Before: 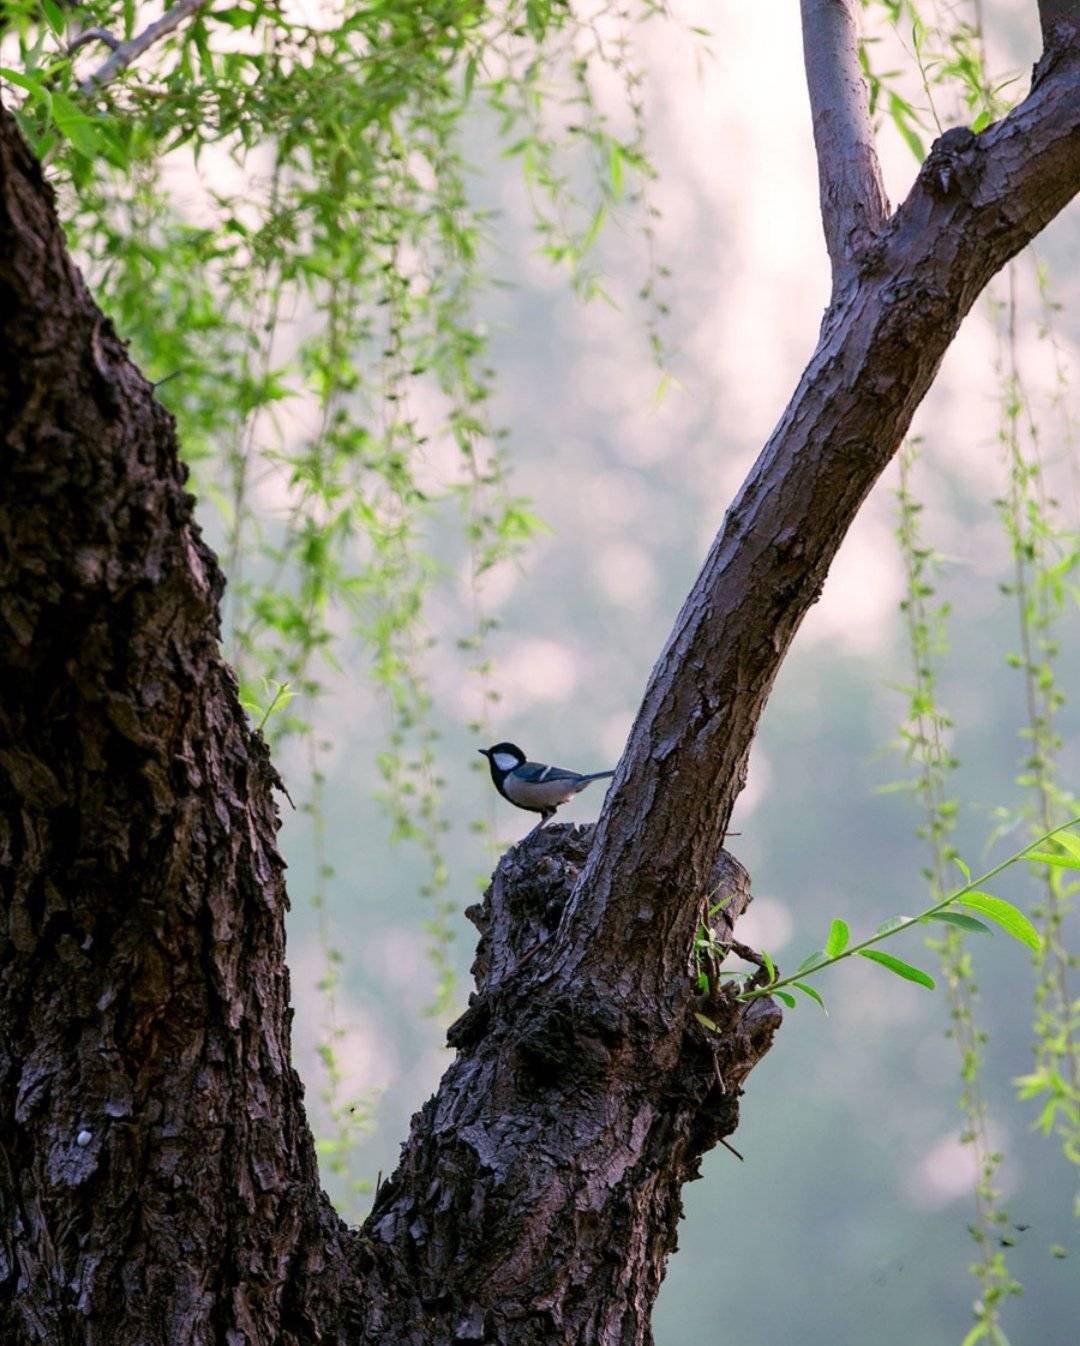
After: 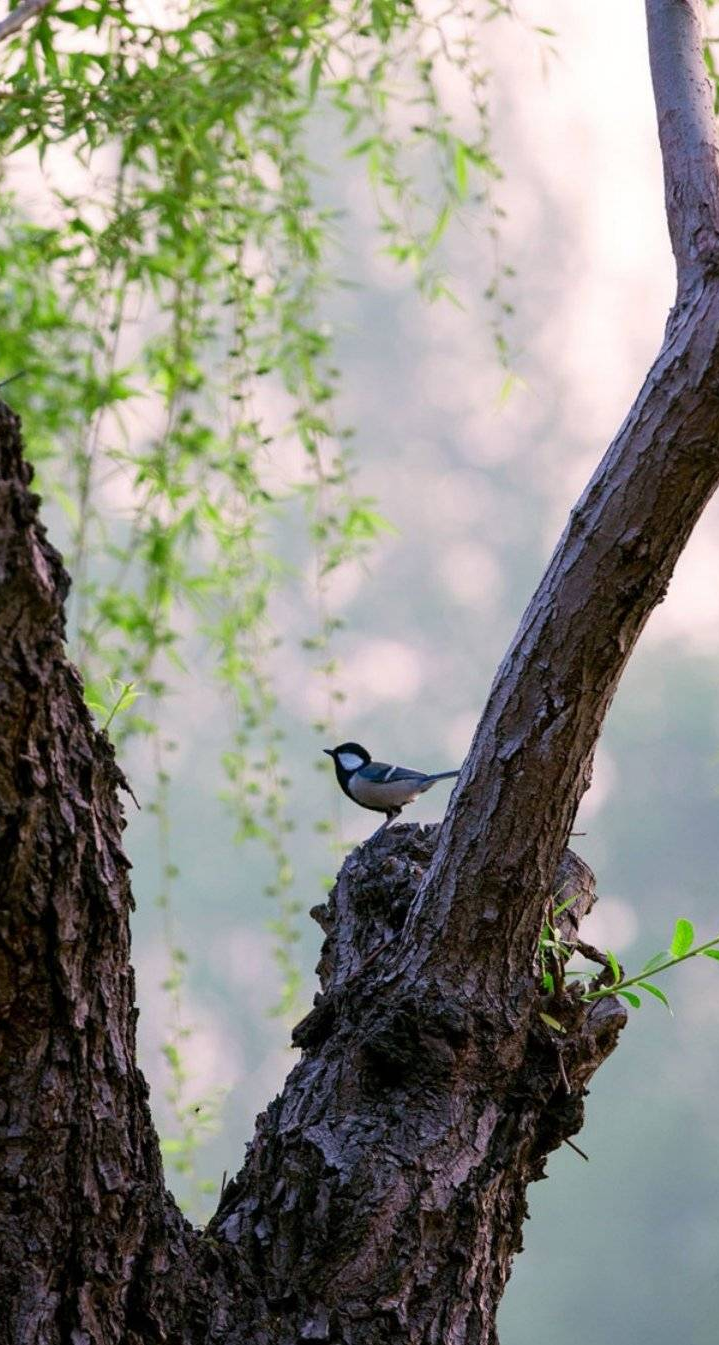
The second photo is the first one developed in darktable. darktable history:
crop and rotate: left 14.421%, right 18.916%
